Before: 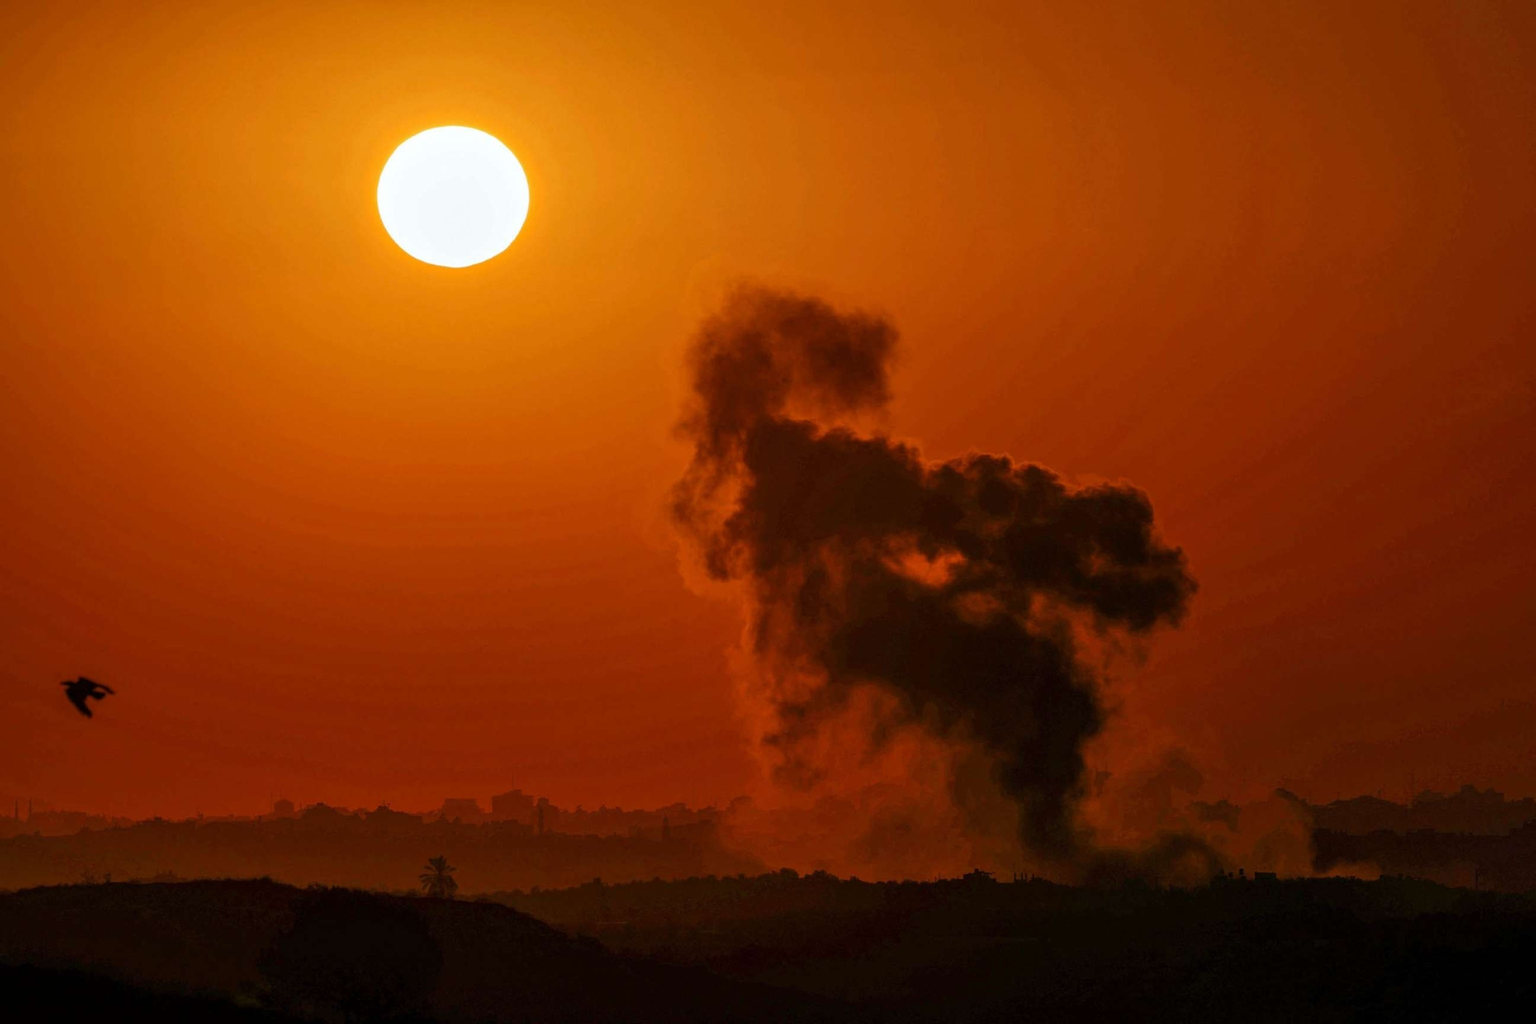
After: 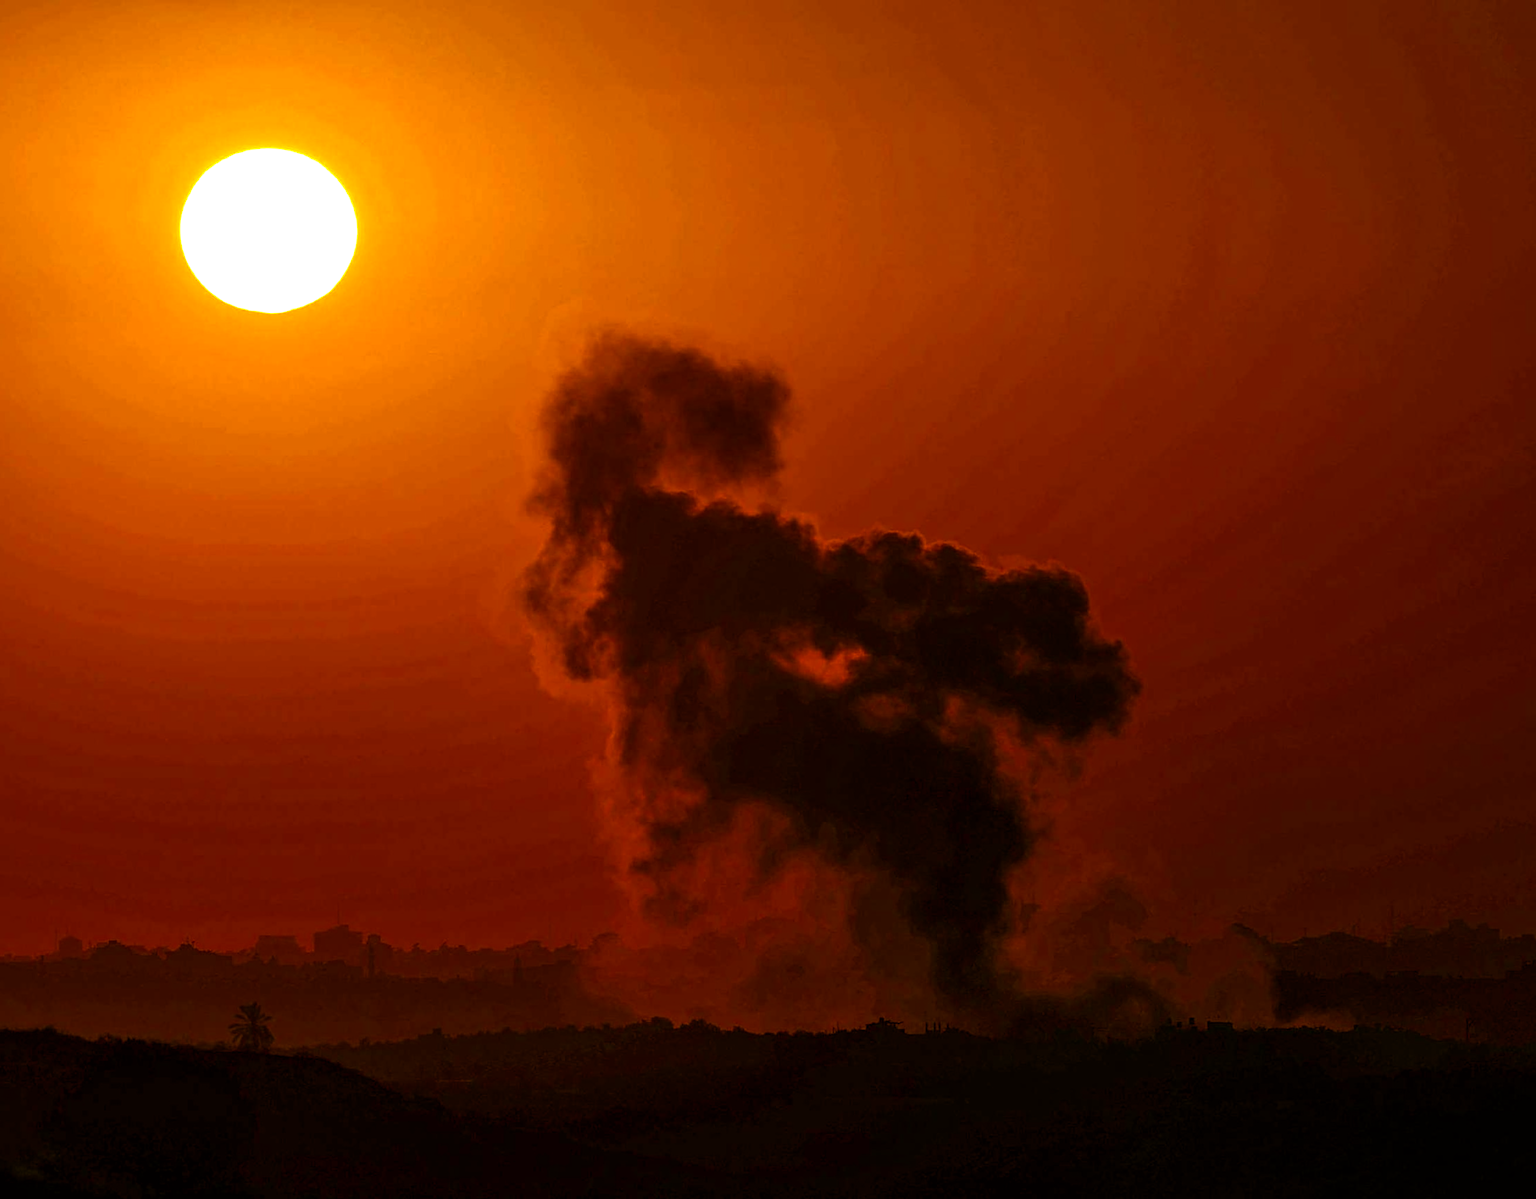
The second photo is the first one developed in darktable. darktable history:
crop and rotate: left 14.584%
sharpen: on, module defaults
color balance rgb: linear chroma grading › shadows -40%, linear chroma grading › highlights 40%, linear chroma grading › global chroma 45%, linear chroma grading › mid-tones -30%, perceptual saturation grading › global saturation 55%, perceptual saturation grading › highlights -50%, perceptual saturation grading › mid-tones 40%, perceptual saturation grading › shadows 30%, perceptual brilliance grading › global brilliance 20%, perceptual brilliance grading › shadows -40%, global vibrance 35%
color correction: highlights a* 3.12, highlights b* -1.55, shadows a* -0.101, shadows b* 2.52, saturation 0.98
